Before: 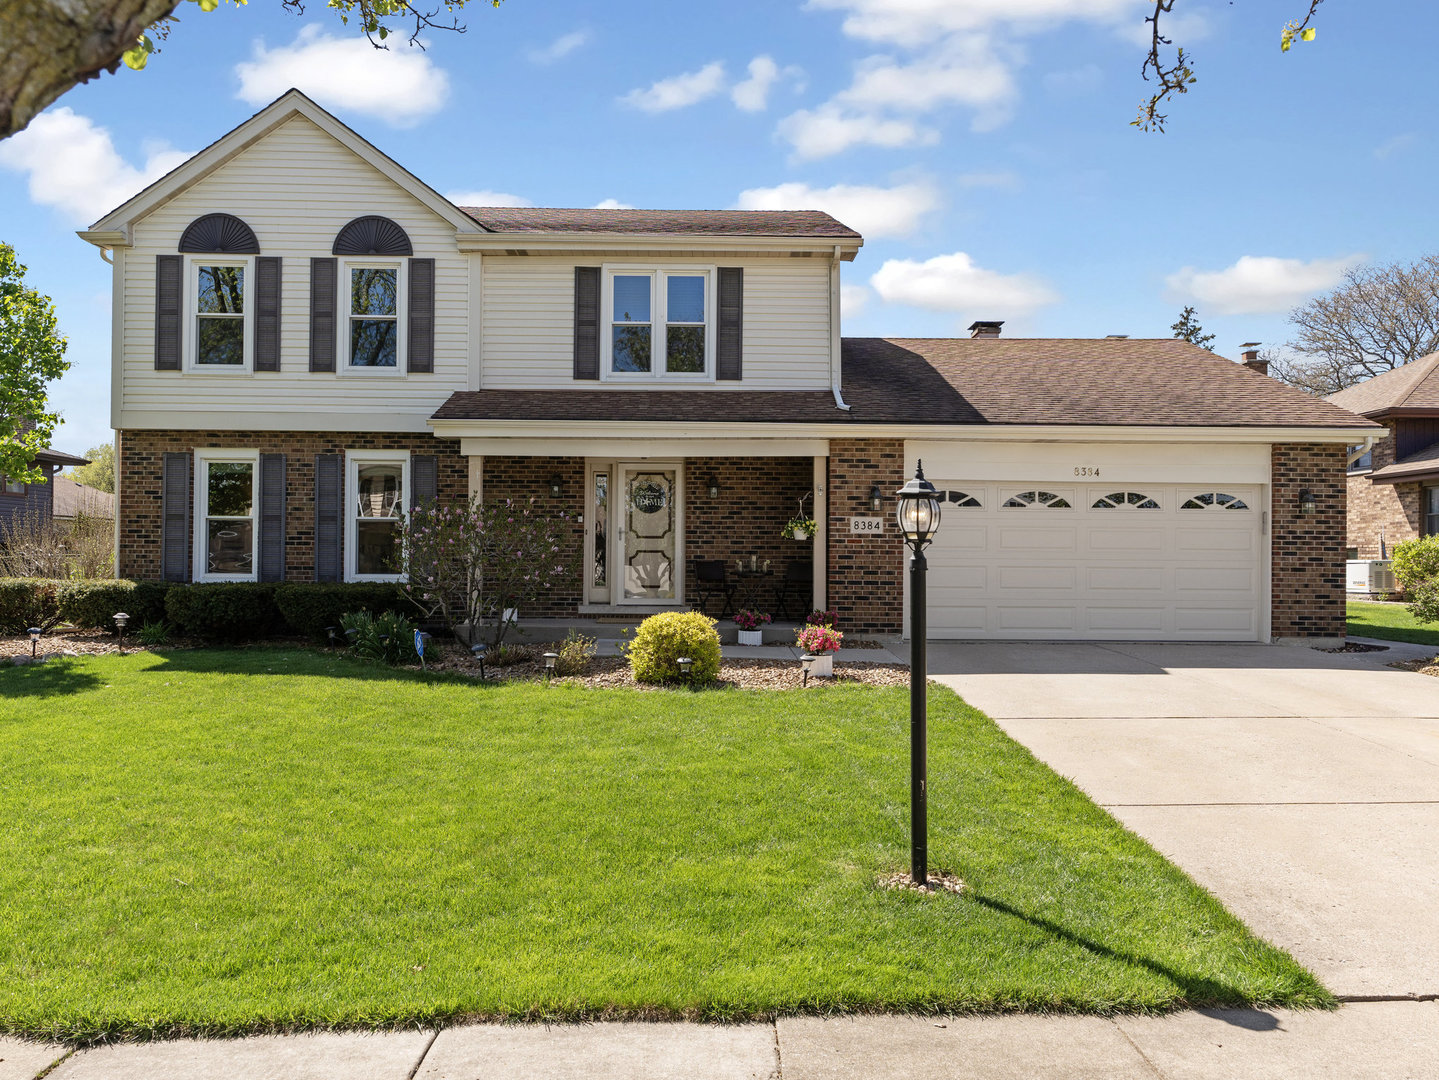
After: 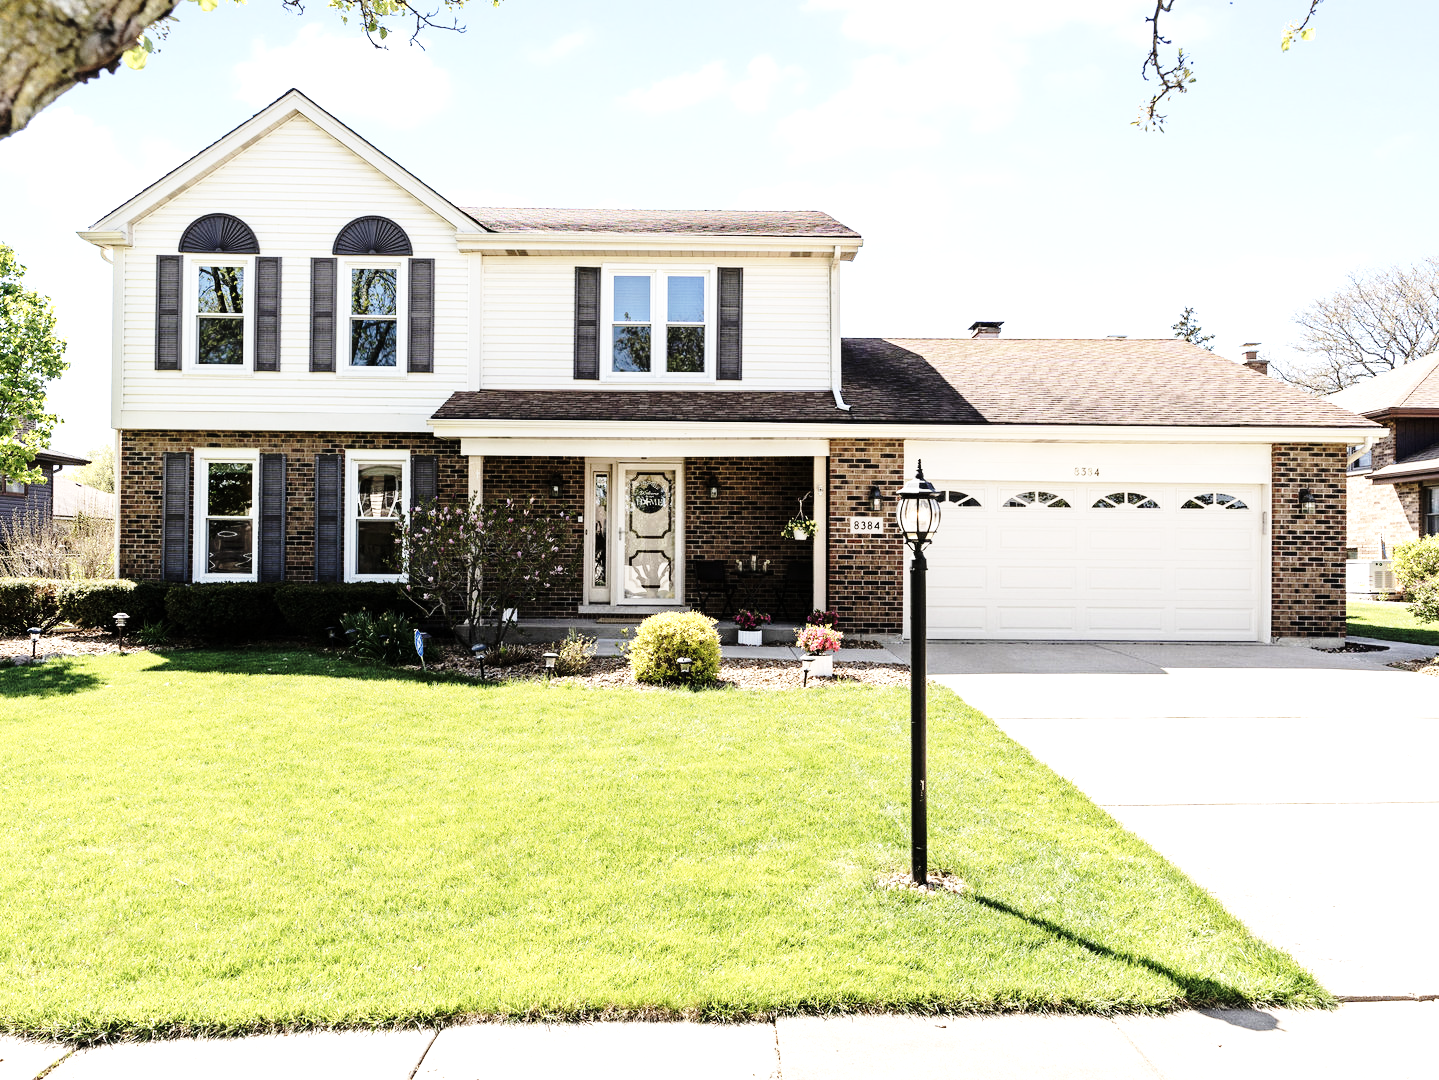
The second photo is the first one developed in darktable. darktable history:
base curve: curves: ch0 [(0, 0) (0.028, 0.03) (0.121, 0.232) (0.46, 0.748) (0.859, 0.968) (1, 1)], preserve colors none
contrast brightness saturation: contrast 0.06, brightness -0.01, saturation -0.213
tone equalizer: -8 EV -1.11 EV, -7 EV -1.05 EV, -6 EV -0.871 EV, -5 EV -0.587 EV, -3 EV 0.603 EV, -2 EV 0.887 EV, -1 EV 0.985 EV, +0 EV 1.06 EV, luminance estimator HSV value / RGB max
